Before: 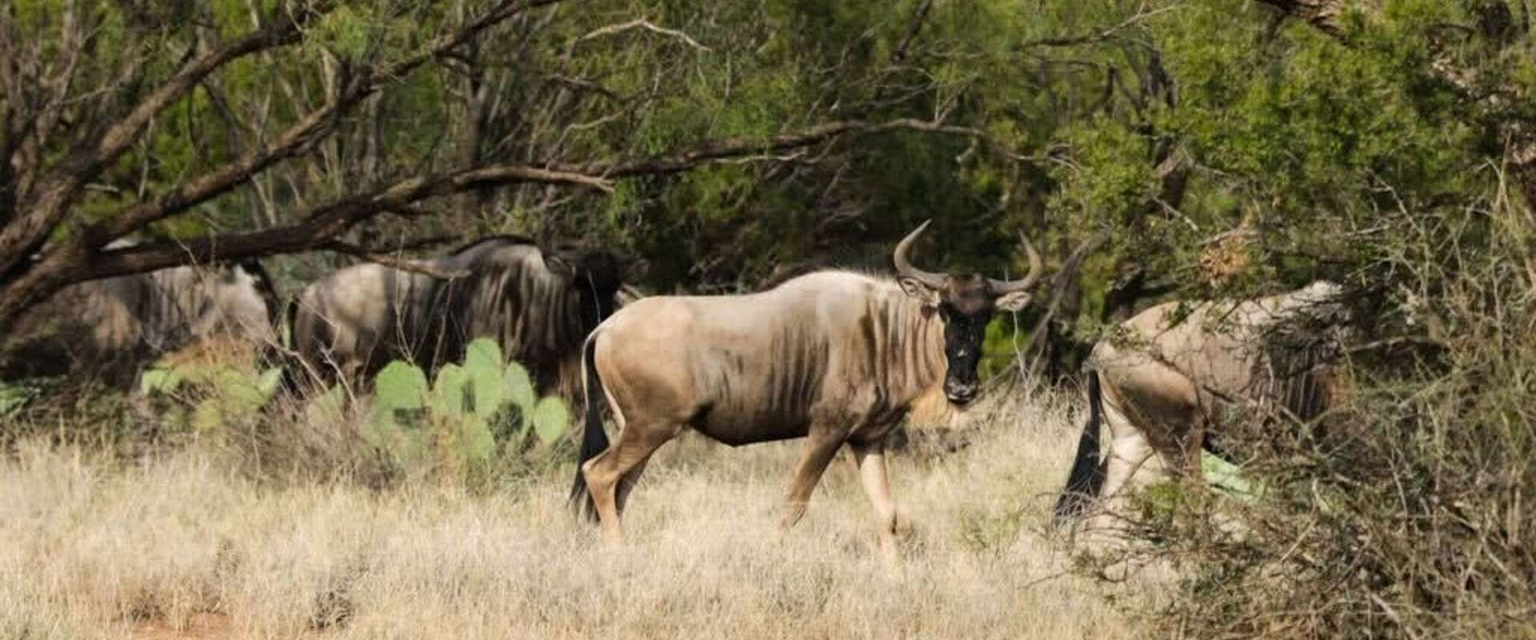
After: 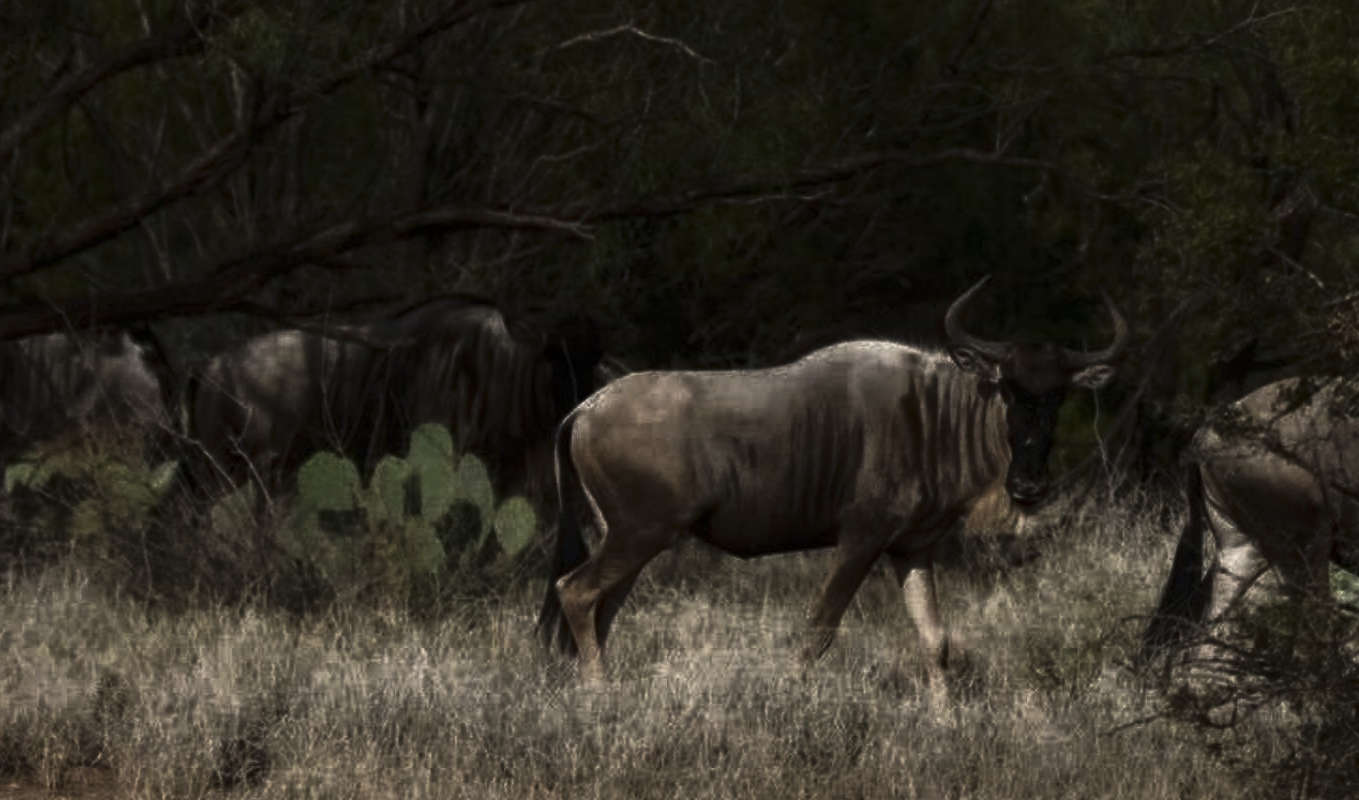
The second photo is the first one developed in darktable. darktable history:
crop and rotate: left 9.061%, right 20.142%
tone curve: curves: ch0 [(0, 0) (0.765, 0.349) (1, 1)], color space Lab, linked channels, preserve colors none
